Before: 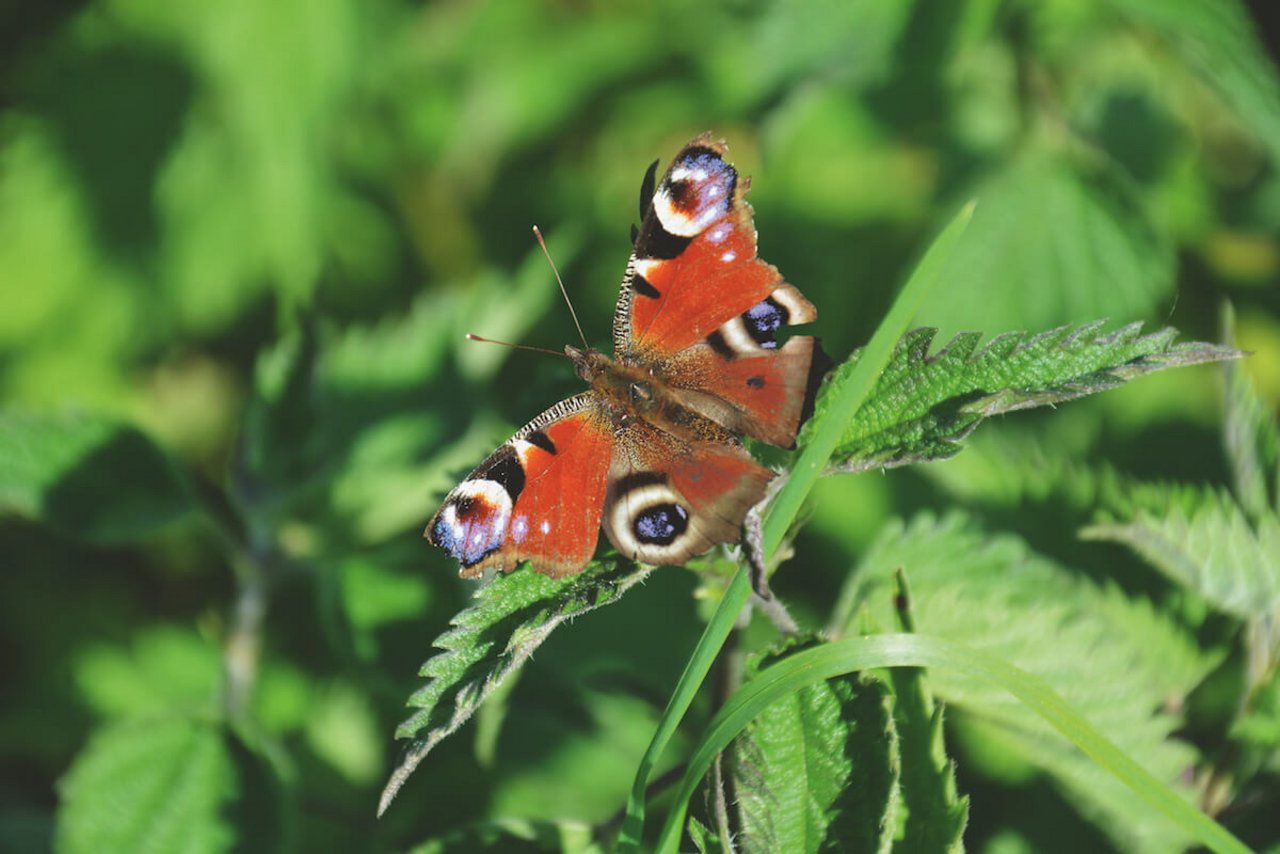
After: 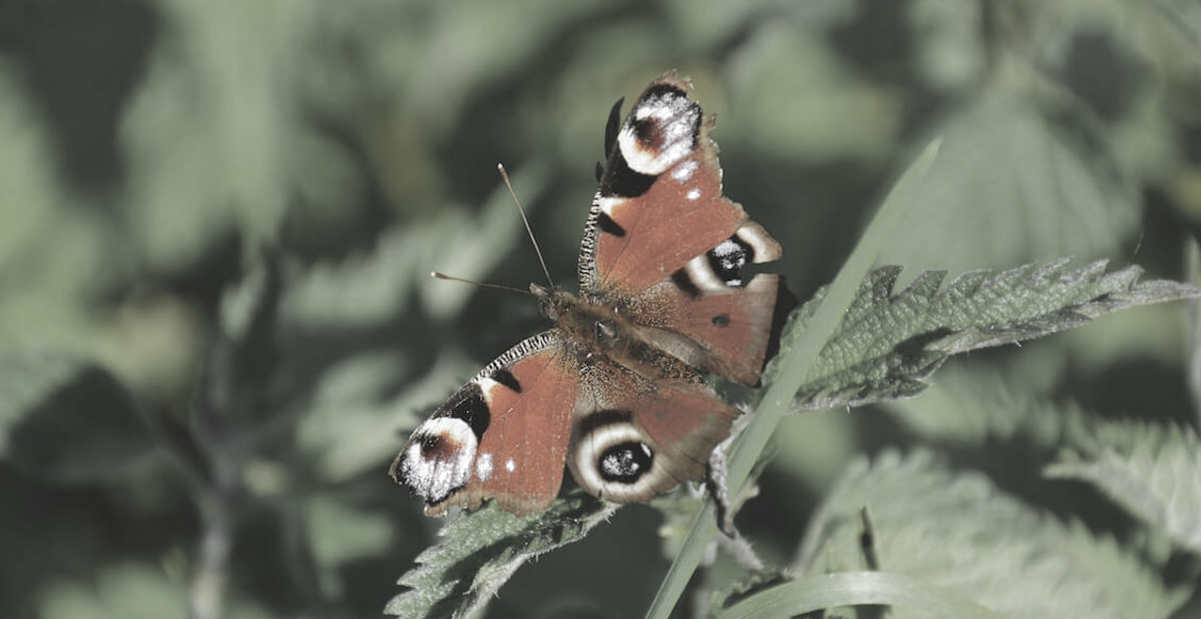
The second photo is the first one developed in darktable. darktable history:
color zones: curves: ch0 [(0, 0.613) (0.01, 0.613) (0.245, 0.448) (0.498, 0.529) (0.642, 0.665) (0.879, 0.777) (0.99, 0.613)]; ch1 [(0, 0.035) (0.121, 0.189) (0.259, 0.197) (0.415, 0.061) (0.589, 0.022) (0.732, 0.022) (0.857, 0.026) (0.991, 0.053)]
crop: left 2.737%, top 7.287%, right 3.421%, bottom 20.179%
